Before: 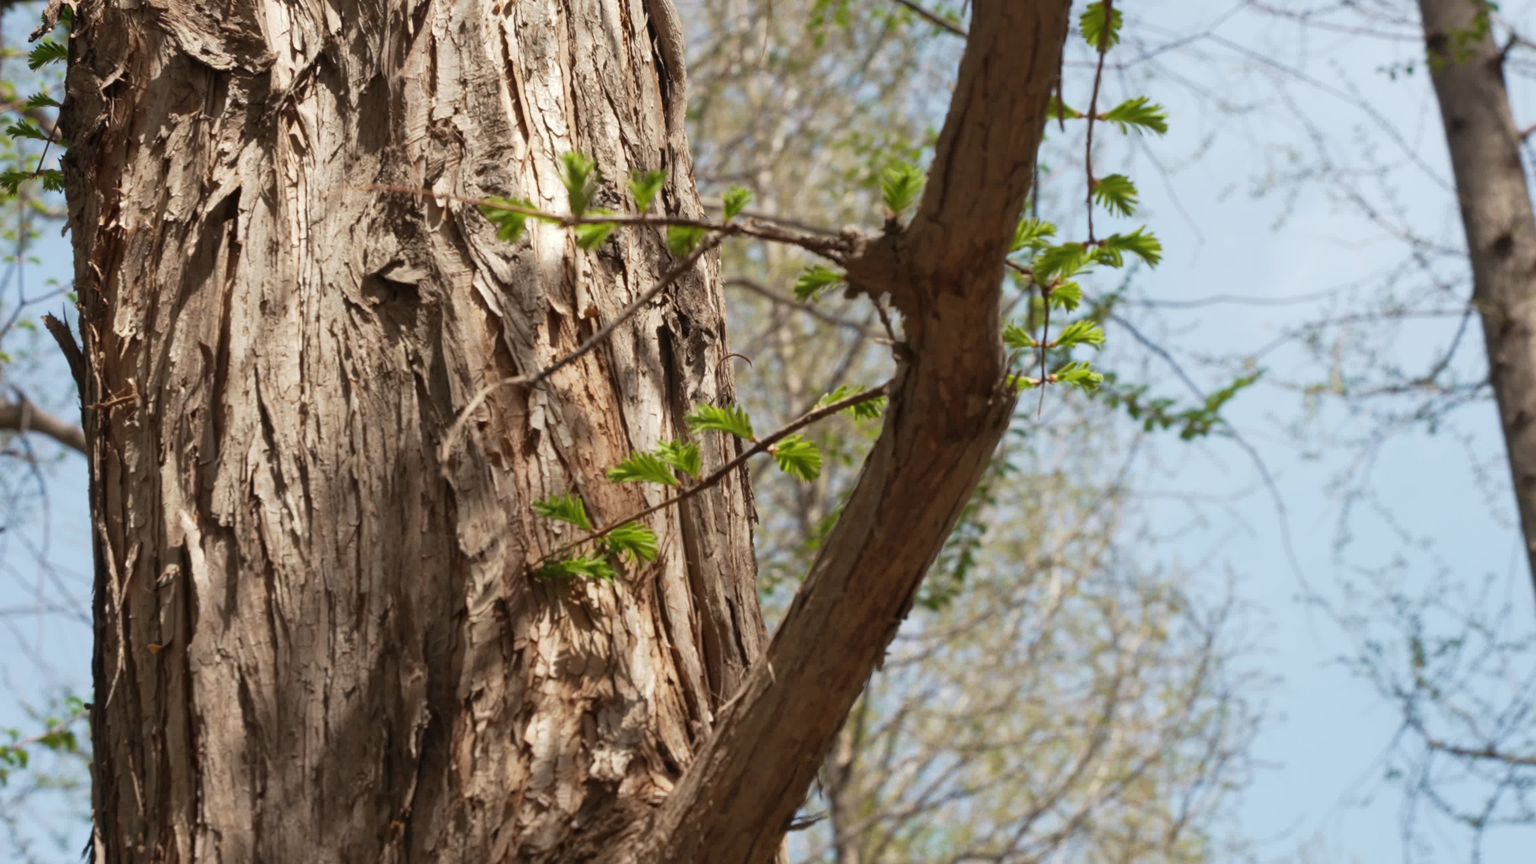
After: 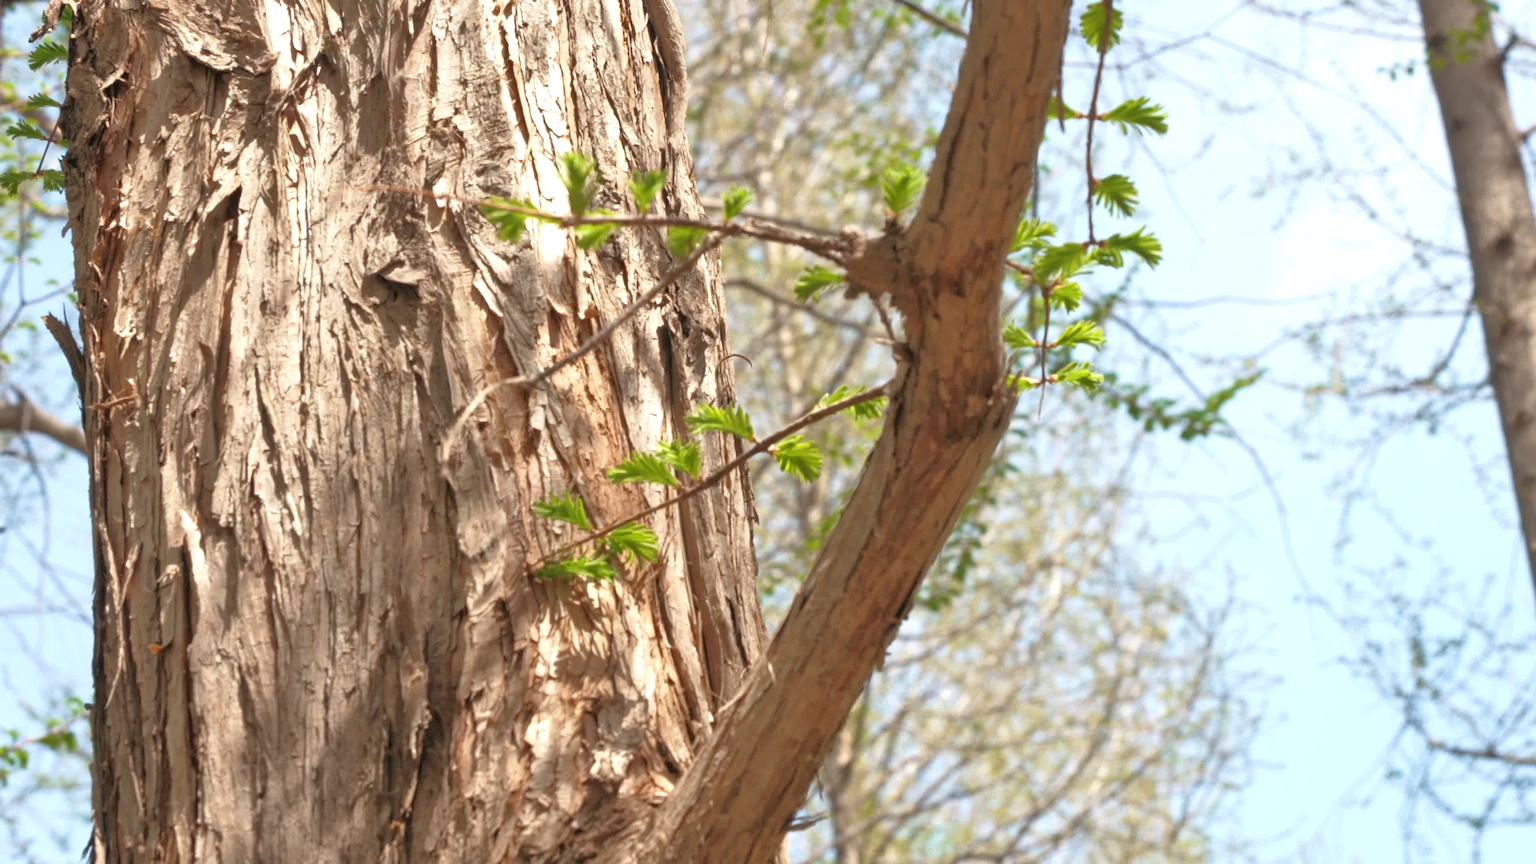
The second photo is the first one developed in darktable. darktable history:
tone equalizer: -7 EV 0.151 EV, -6 EV 0.612 EV, -5 EV 1.12 EV, -4 EV 1.31 EV, -3 EV 1.16 EV, -2 EV 0.6 EV, -1 EV 0.156 EV
exposure: exposure 0.604 EV, compensate highlight preservation false
